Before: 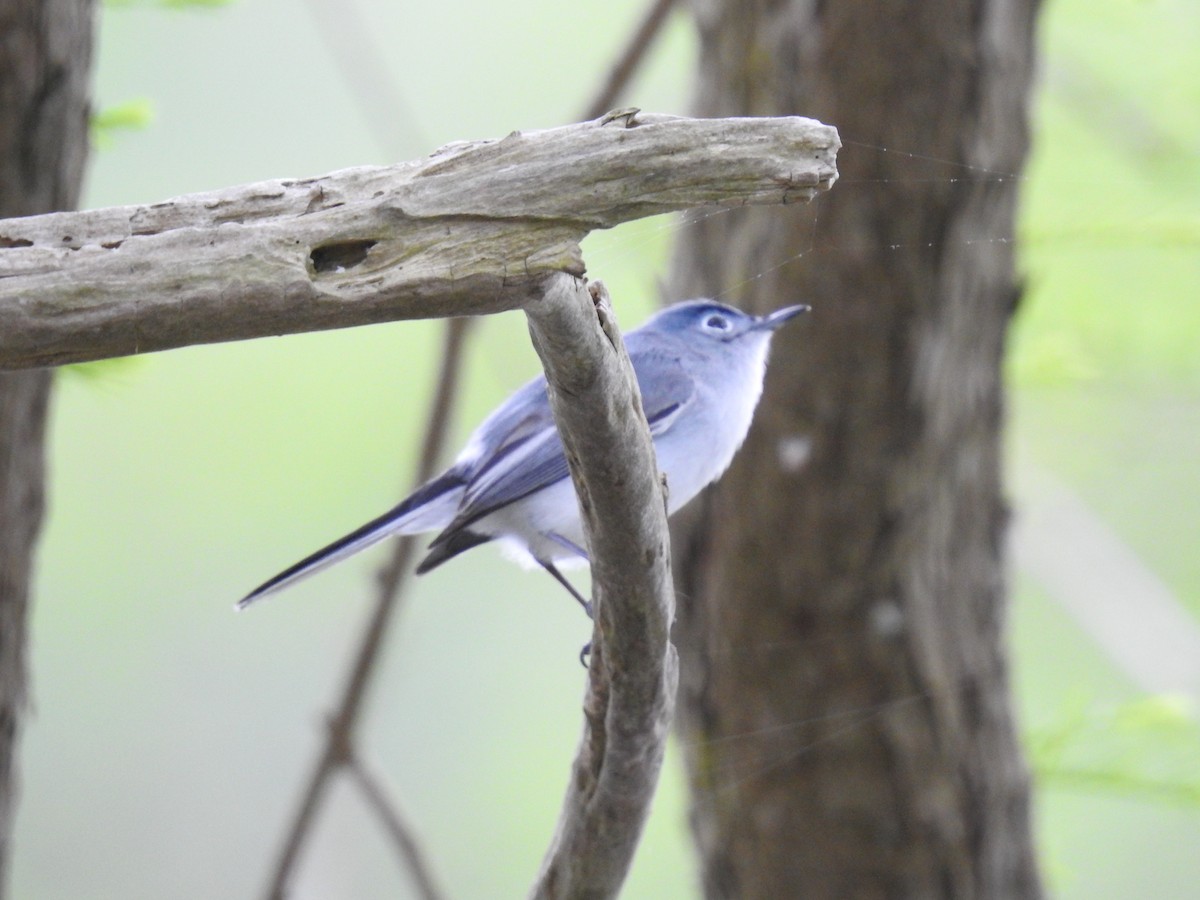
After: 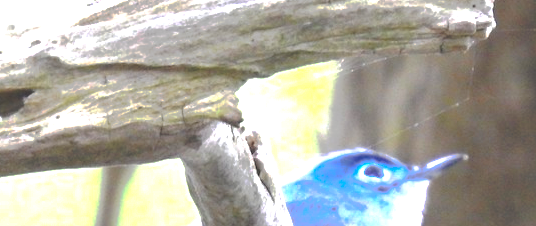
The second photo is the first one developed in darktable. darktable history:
contrast brightness saturation: saturation 0.18
exposure: black level correction 0, exposure 1.1 EV, compensate exposure bias true, compensate highlight preservation false
tone curve: curves: ch0 [(0, 0) (0.003, 0.149) (0.011, 0.152) (0.025, 0.154) (0.044, 0.164) (0.069, 0.179) (0.1, 0.194) (0.136, 0.211) (0.177, 0.232) (0.224, 0.258) (0.277, 0.289) (0.335, 0.326) (0.399, 0.371) (0.468, 0.438) (0.543, 0.504) (0.623, 0.569) (0.709, 0.642) (0.801, 0.716) (0.898, 0.775) (1, 1)], preserve colors none
crop: left 28.64%, top 16.832%, right 26.637%, bottom 58.055%
